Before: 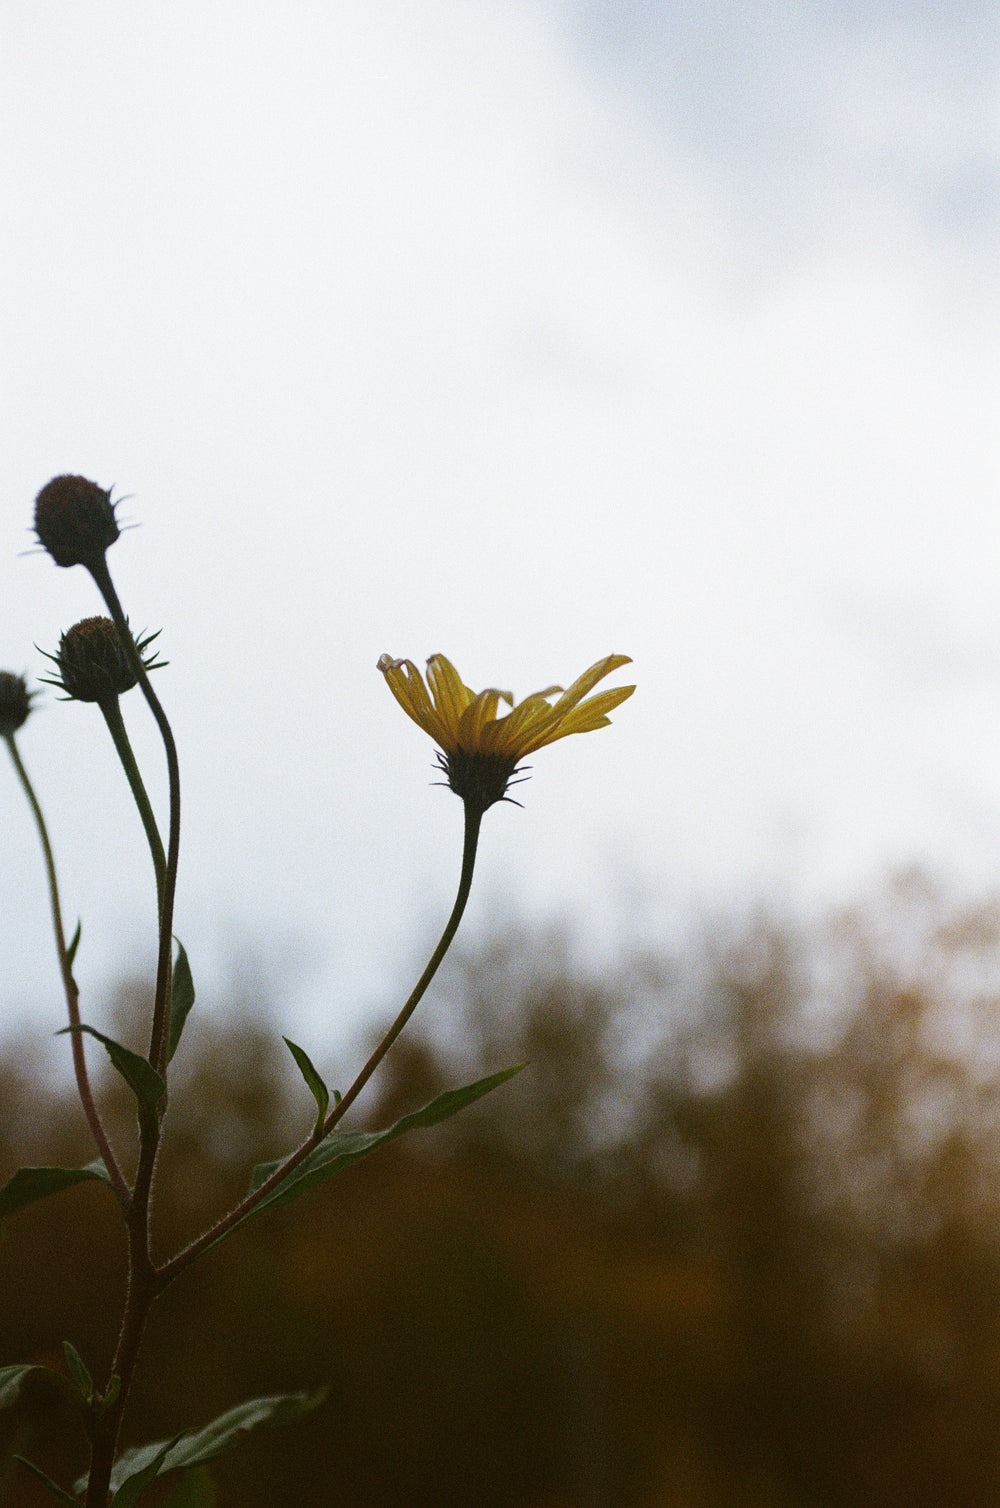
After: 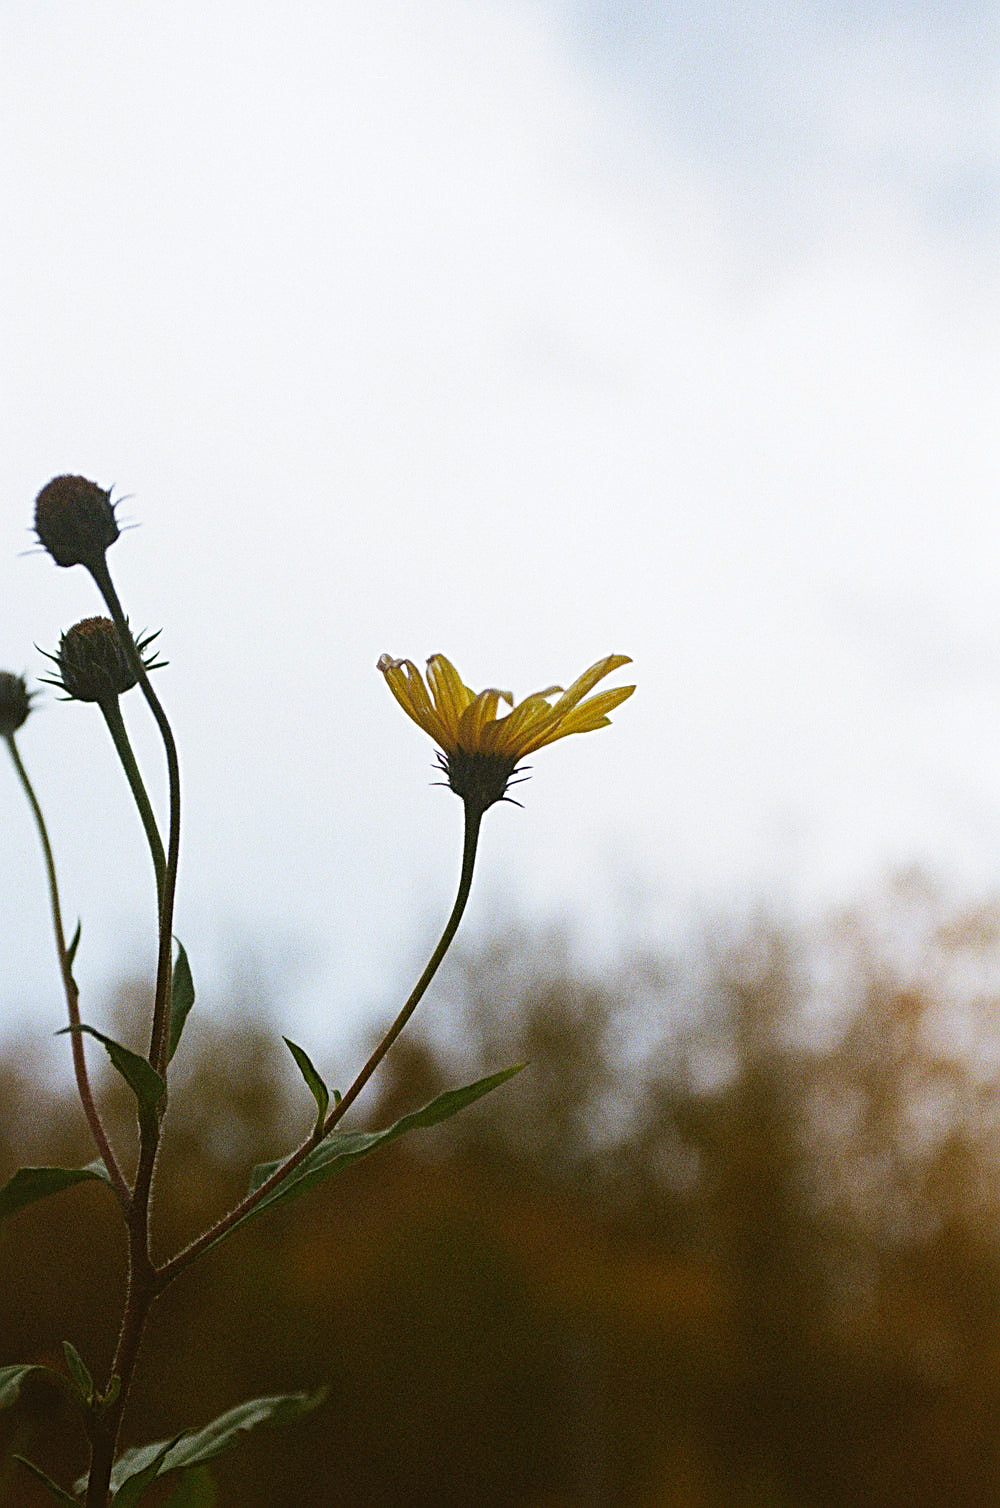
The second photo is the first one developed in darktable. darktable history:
contrast brightness saturation: contrast 0.074, brightness 0.08, saturation 0.185
exposure: compensate highlight preservation false
sharpen: radius 3.134
